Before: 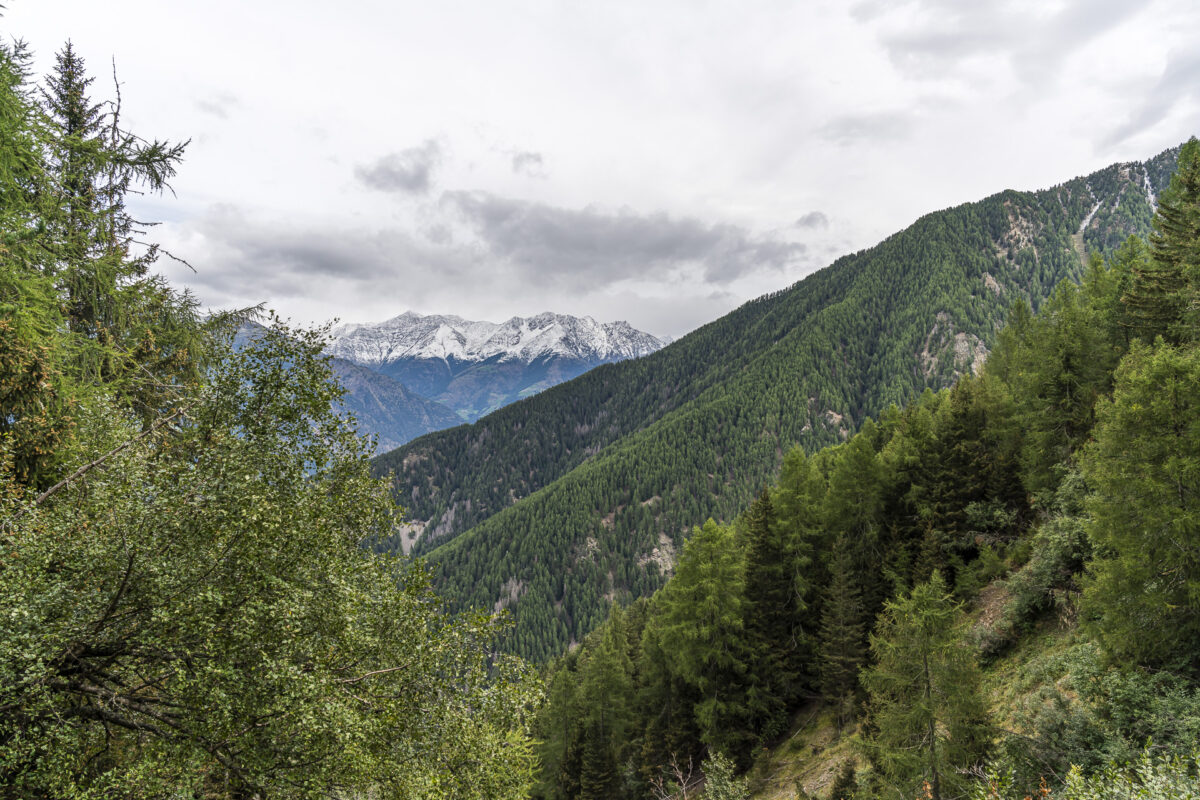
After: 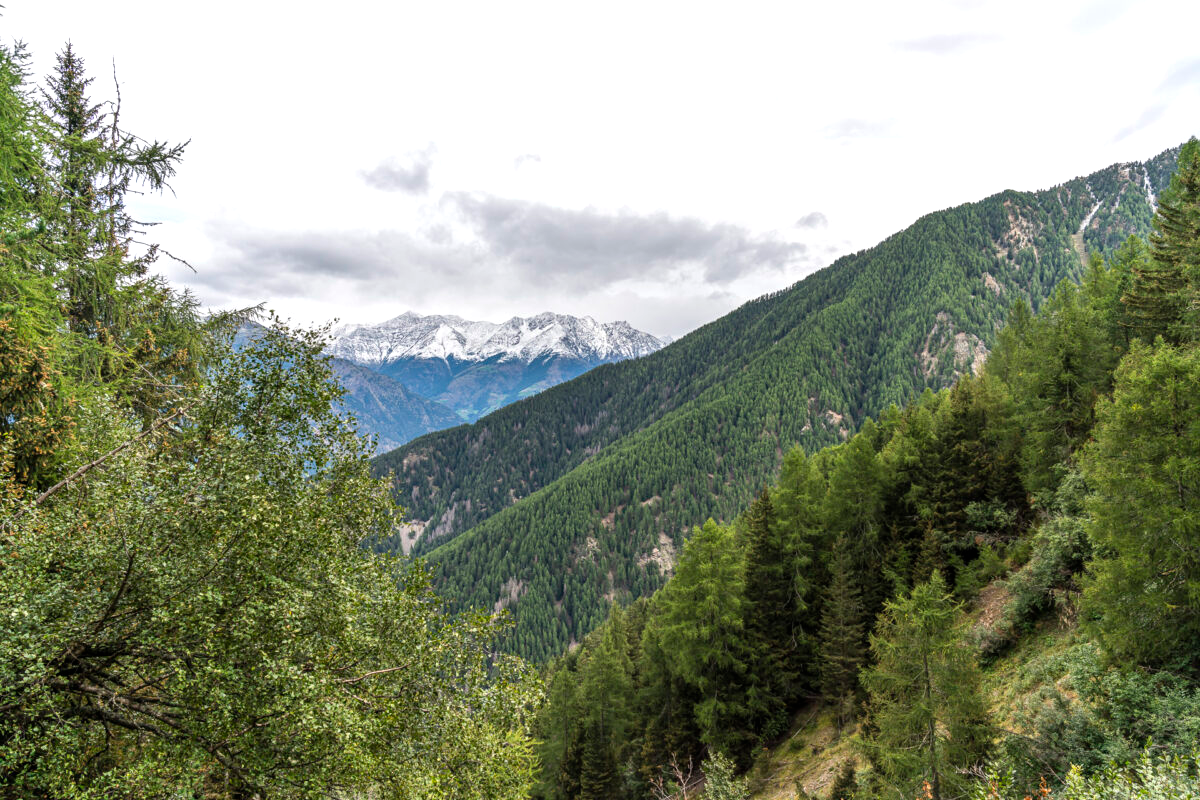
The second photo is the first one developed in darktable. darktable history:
exposure: black level correction 0, exposure 0.398 EV, compensate highlight preservation false
